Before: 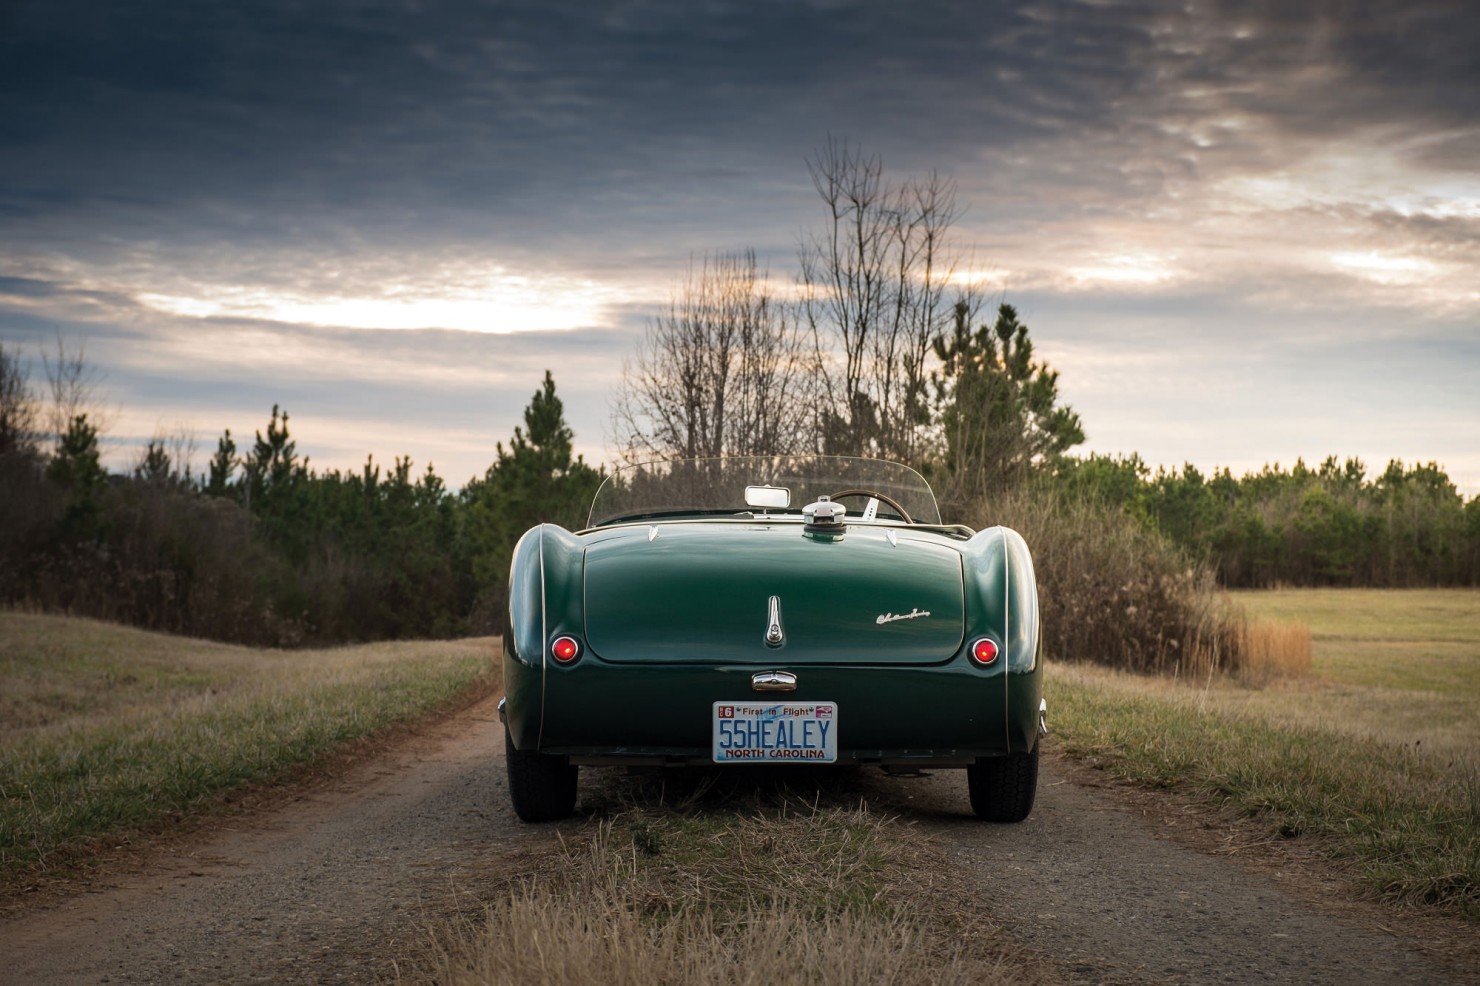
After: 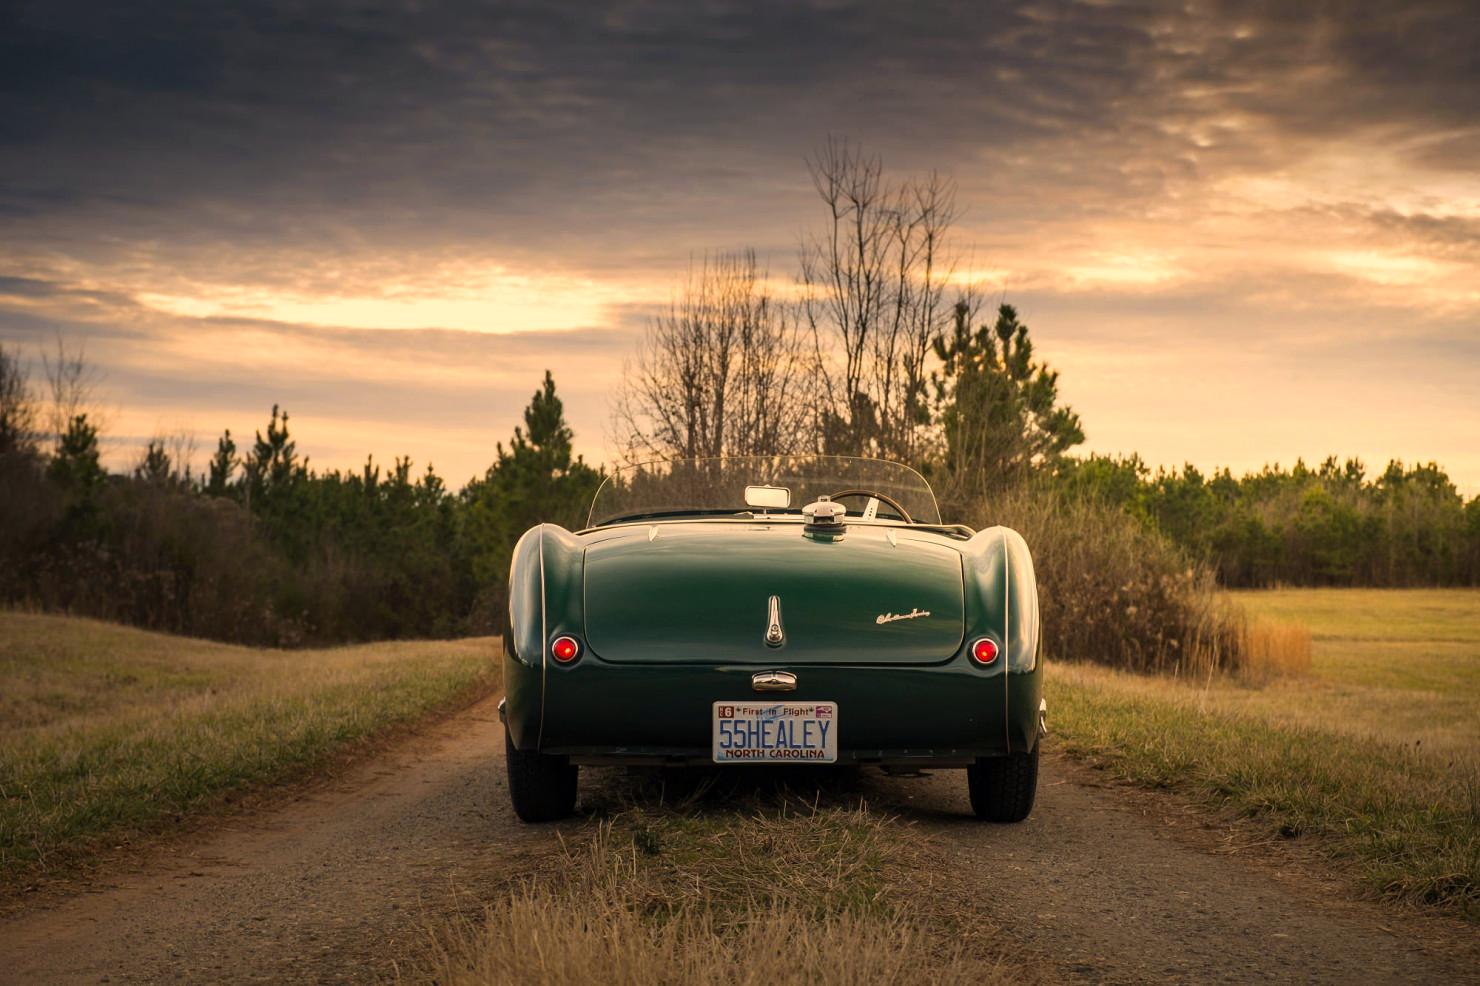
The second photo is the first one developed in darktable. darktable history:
color correction: highlights a* 15, highlights b* 31.48
